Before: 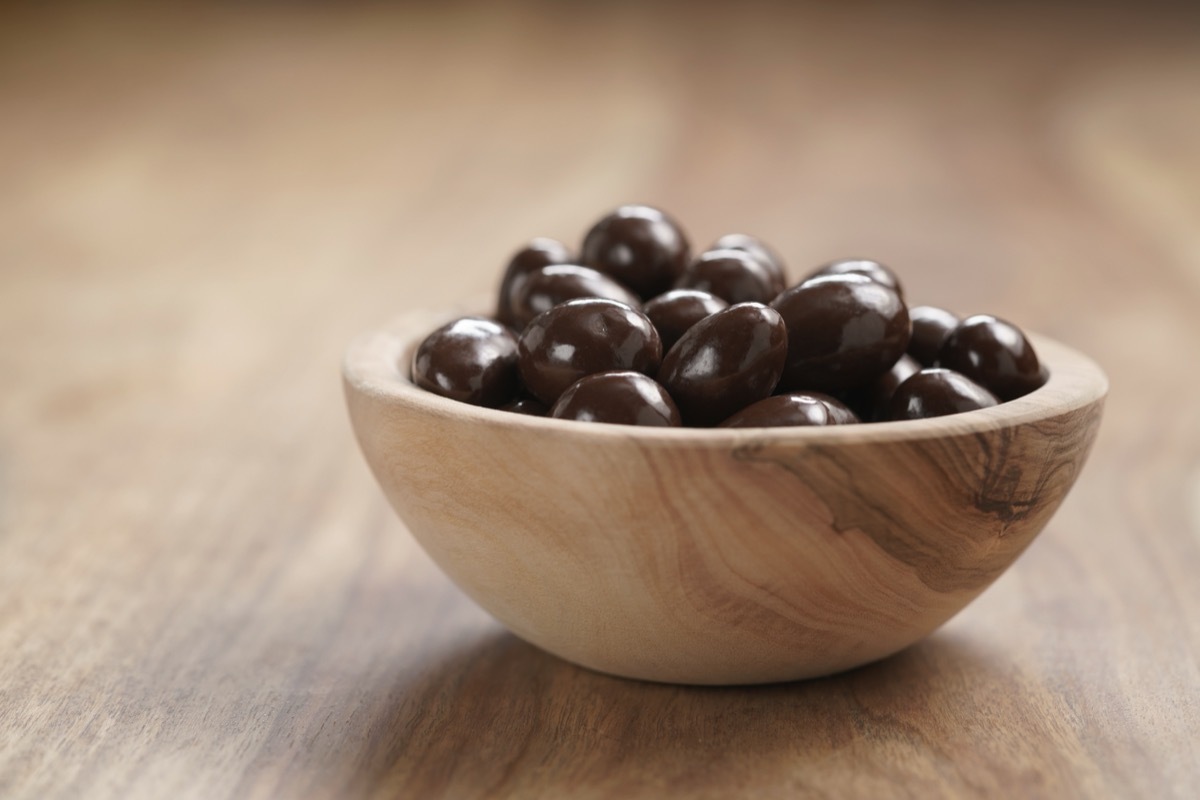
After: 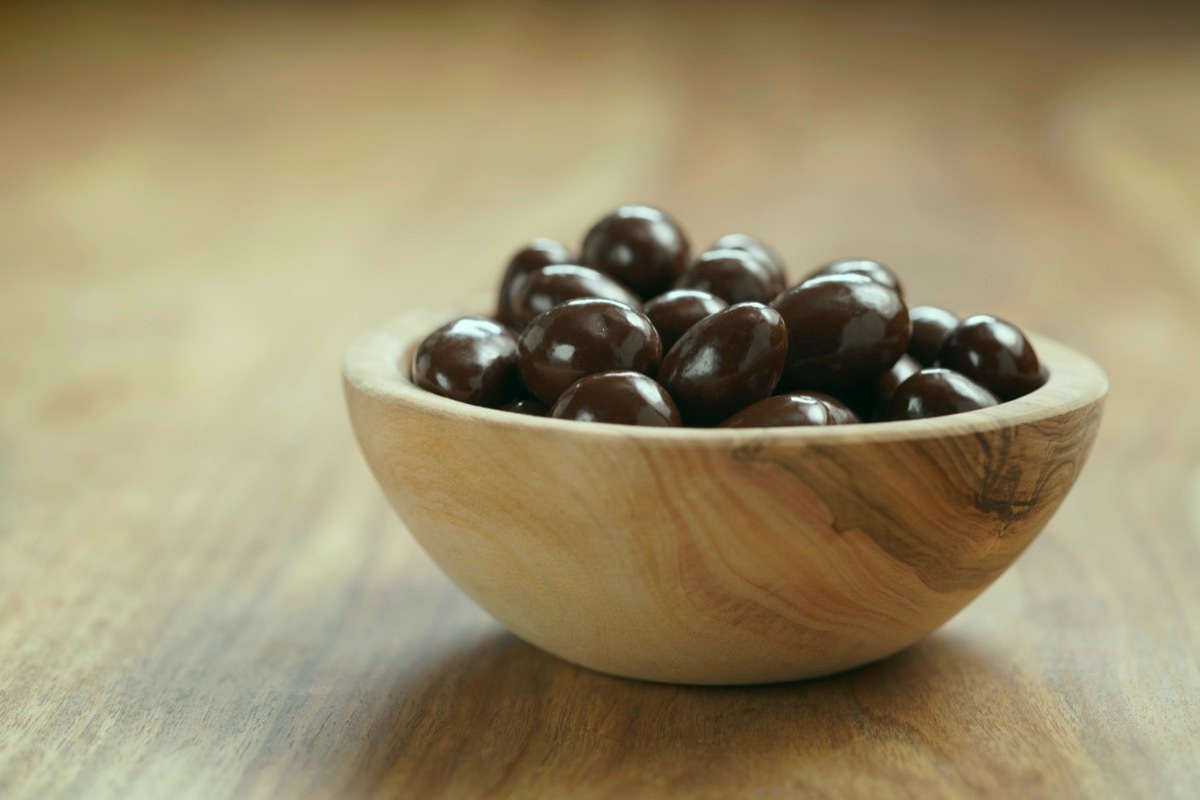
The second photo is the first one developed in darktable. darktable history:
color correction: highlights a* -7.59, highlights b* 0.962, shadows a* -3.39, saturation 1.4
